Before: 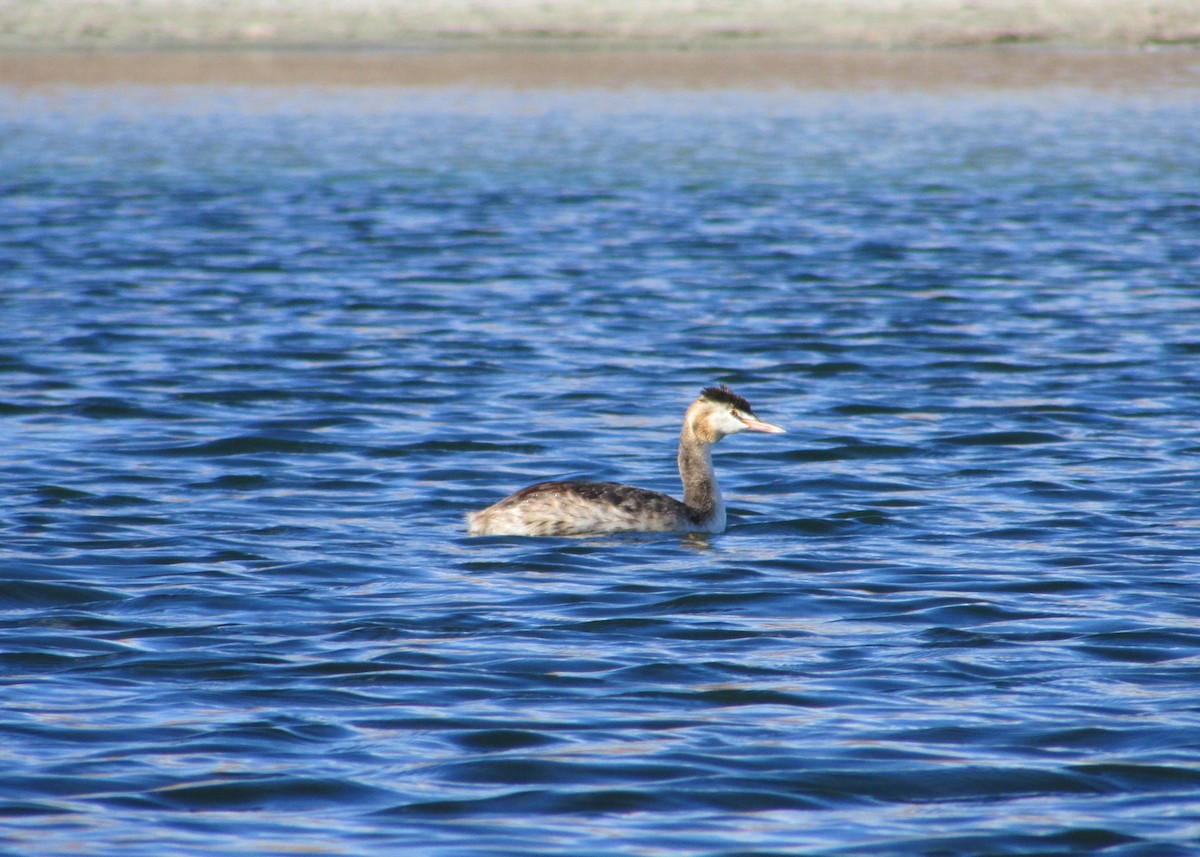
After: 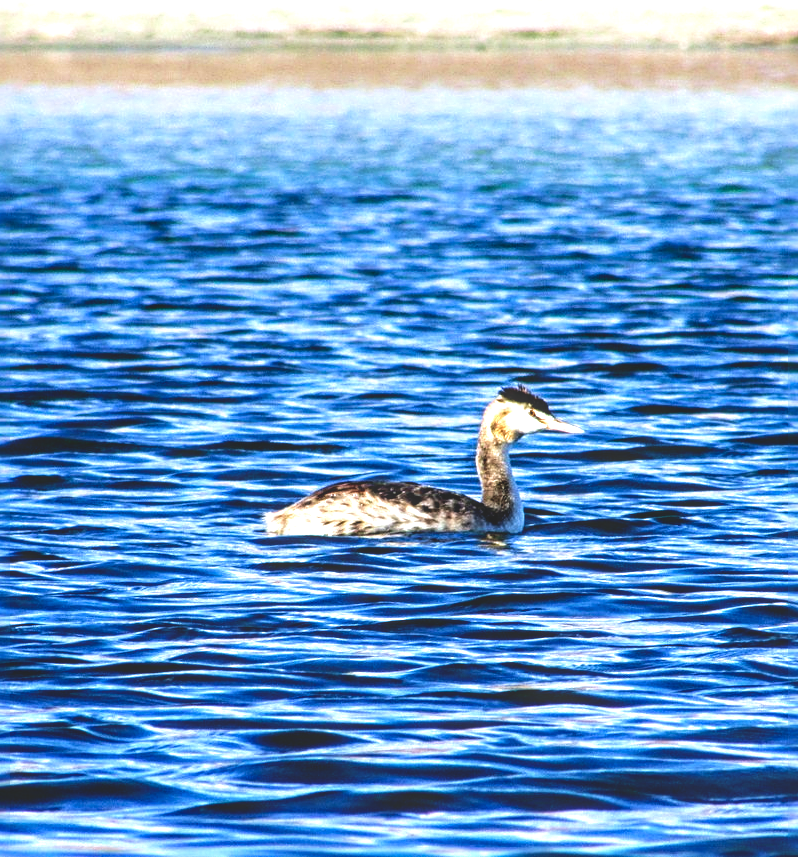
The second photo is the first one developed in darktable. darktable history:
crop: left 16.899%, right 16.556%
local contrast: detail 130%
exposure: black level correction 0, exposure 0.9 EV, compensate highlight preservation false
base curve: curves: ch0 [(0, 0.02) (0.083, 0.036) (1, 1)], preserve colors none
sharpen: radius 4
velvia: on, module defaults
